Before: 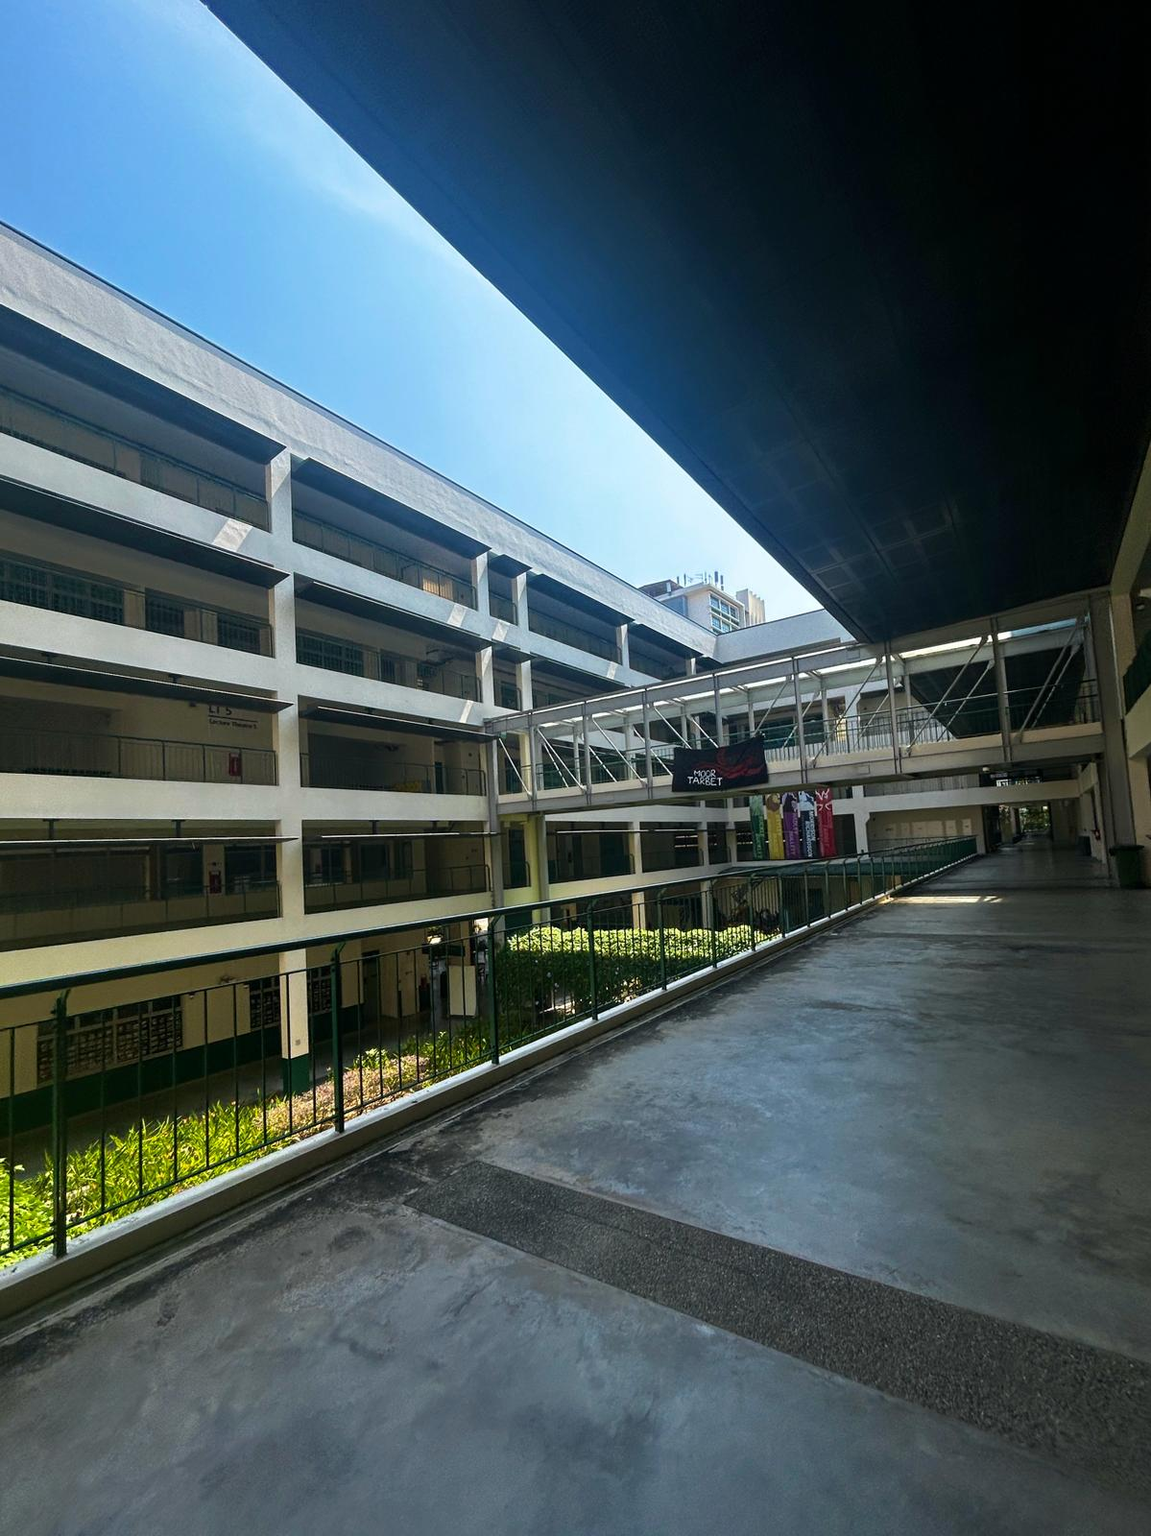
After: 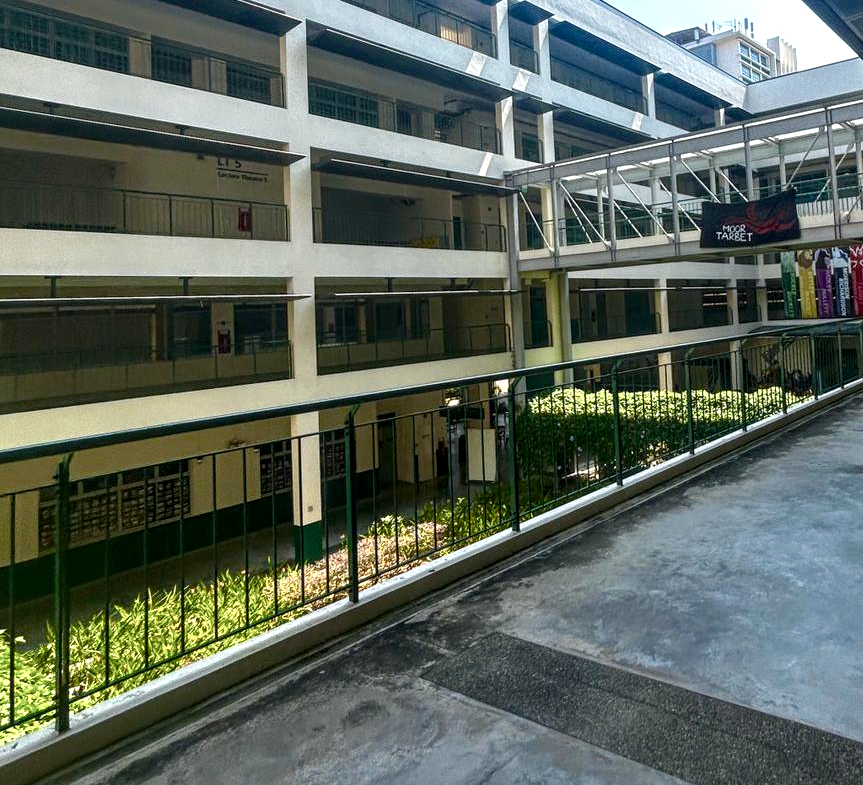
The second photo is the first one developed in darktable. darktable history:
exposure: exposure 0.406 EV, compensate exposure bias true, compensate highlight preservation false
color balance rgb: perceptual saturation grading › global saturation 0.471%, perceptual saturation grading › highlights -19.945%, perceptual saturation grading › shadows 19.725%, saturation formula JzAzBz (2021)
crop: top 36.091%, right 27.951%, bottom 14.796%
local contrast: detail 130%
